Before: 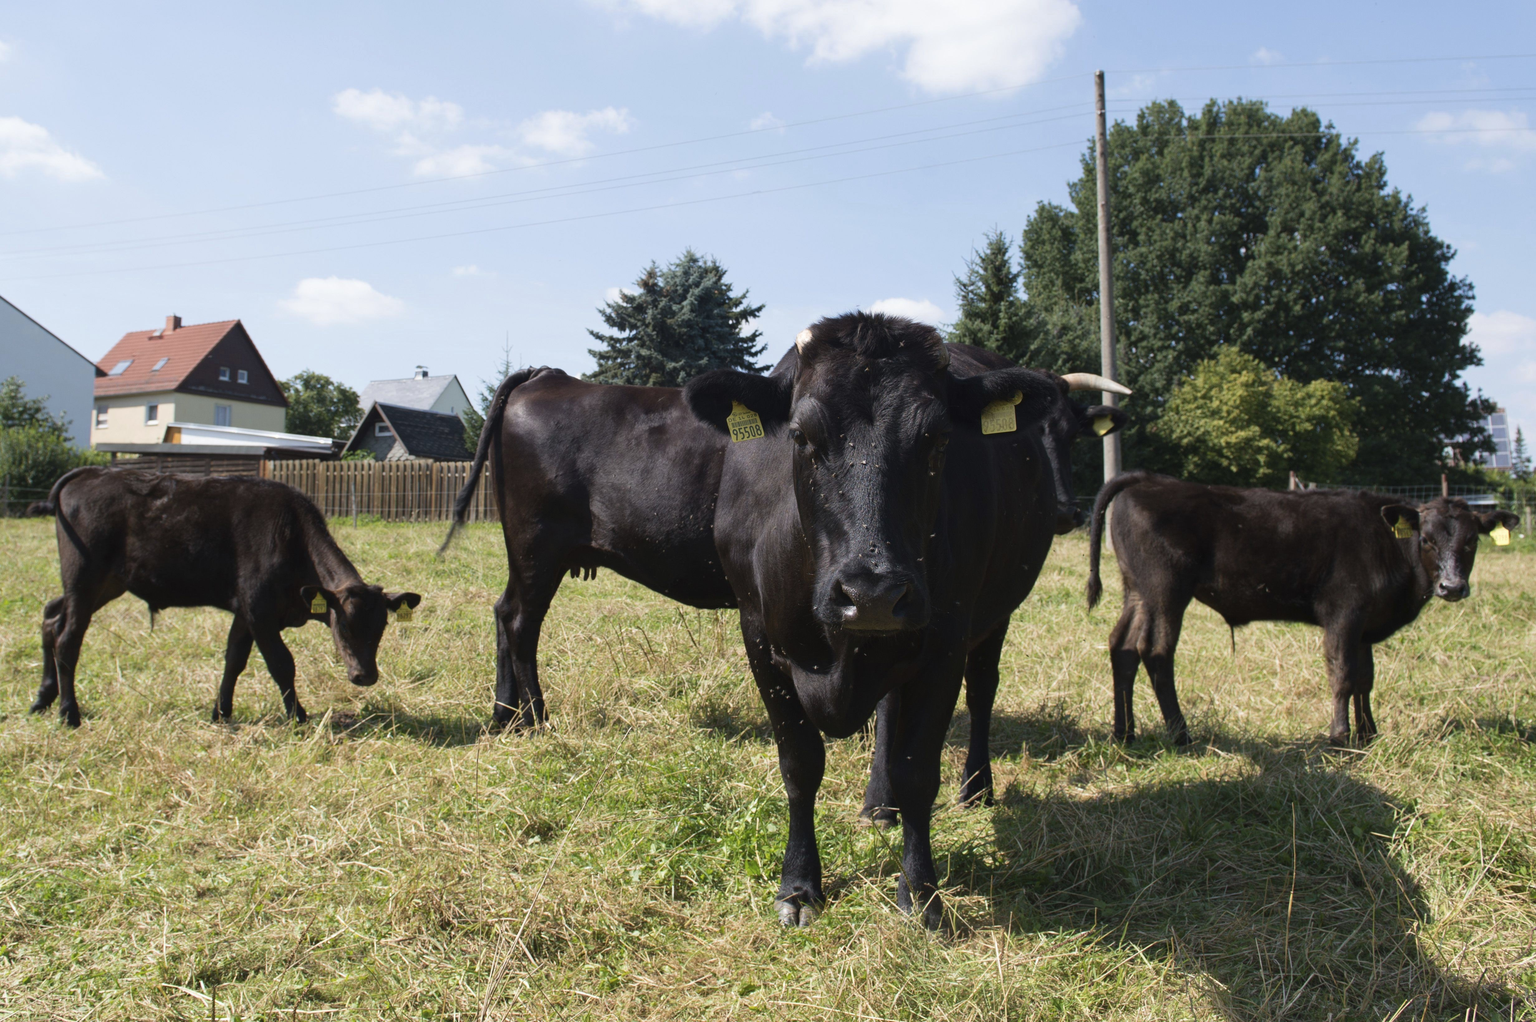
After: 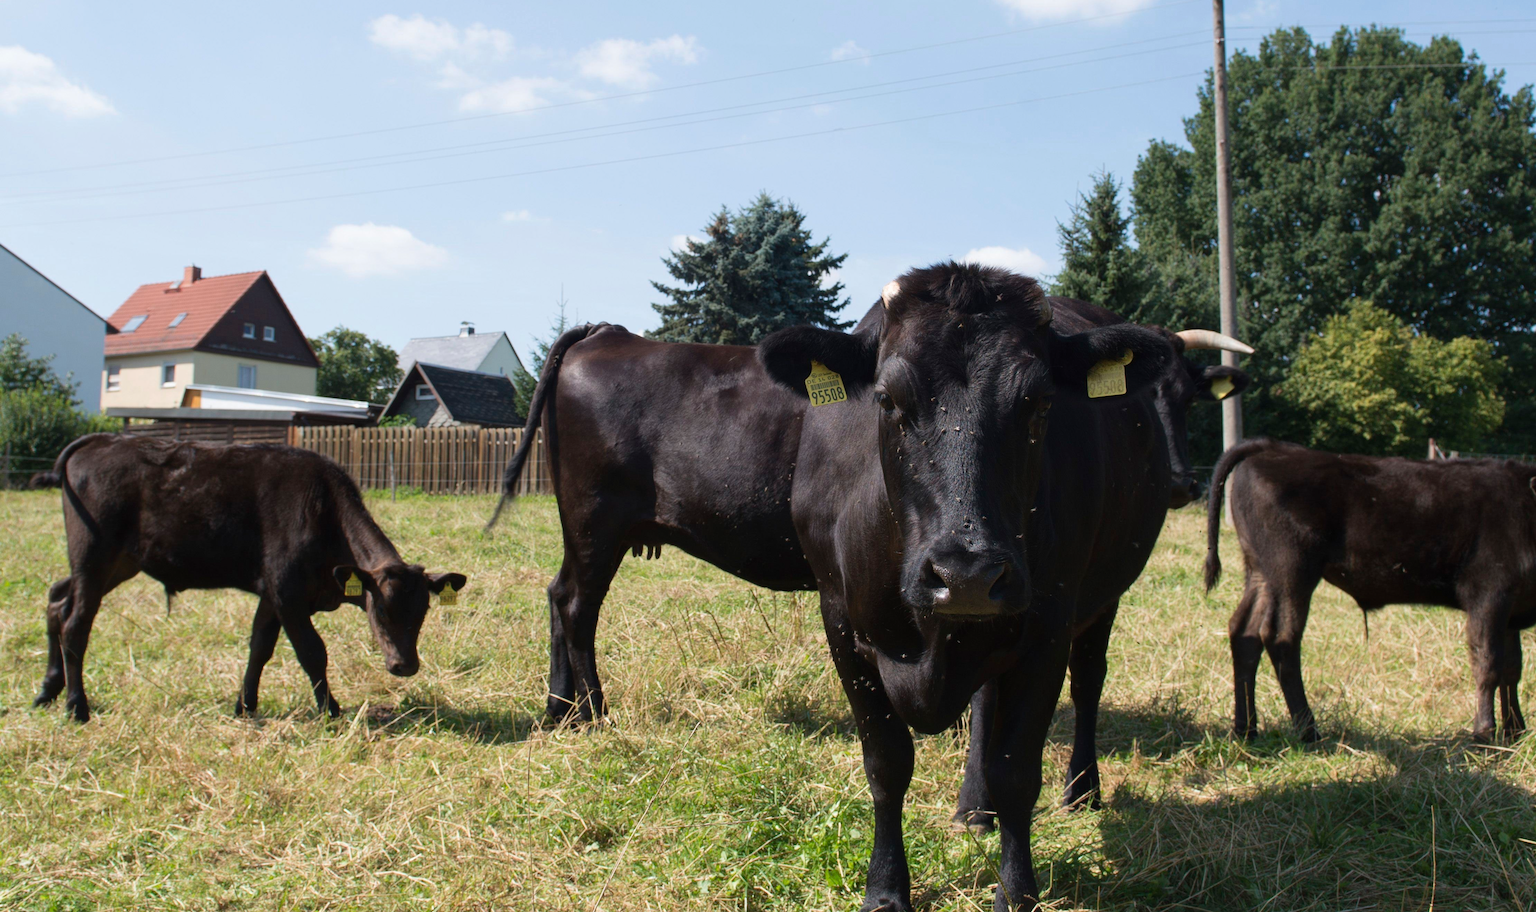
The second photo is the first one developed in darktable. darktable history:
crop: top 7.426%, right 9.719%, bottom 11.985%
